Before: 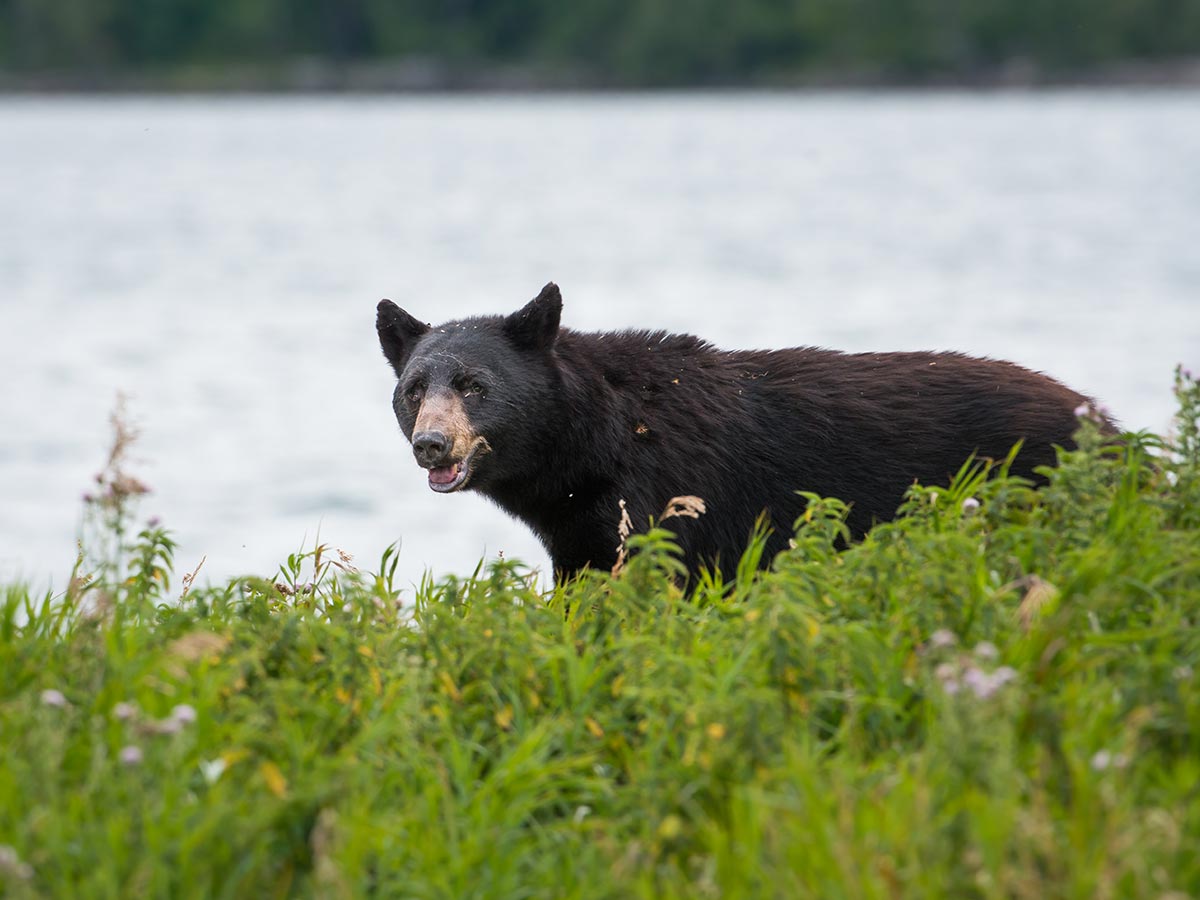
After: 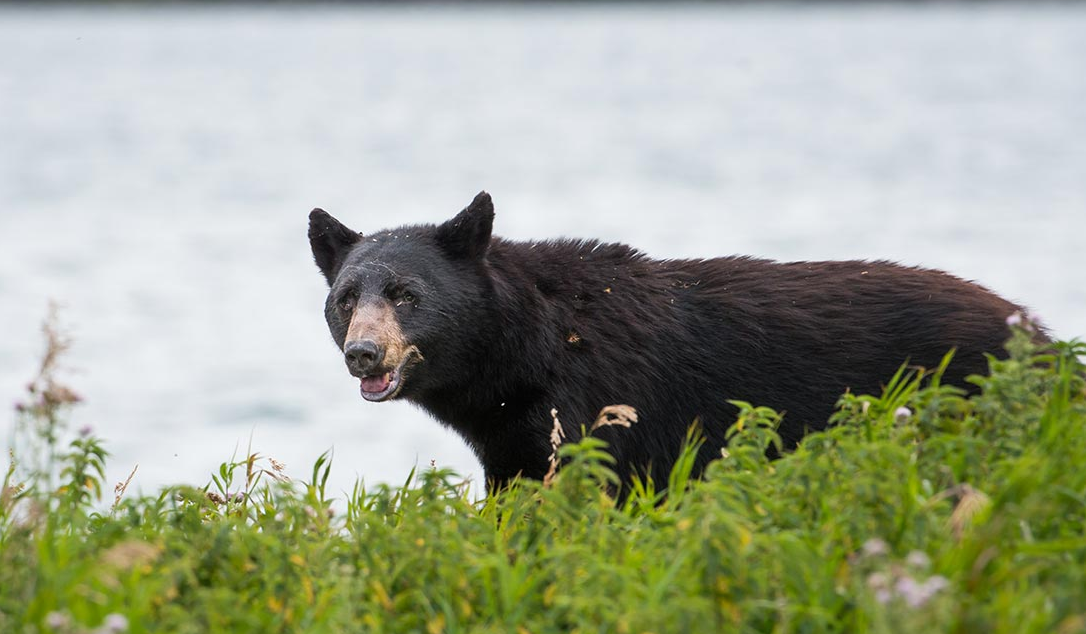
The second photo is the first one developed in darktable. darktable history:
crop: left 5.735%, top 10.184%, right 3.761%, bottom 19.356%
